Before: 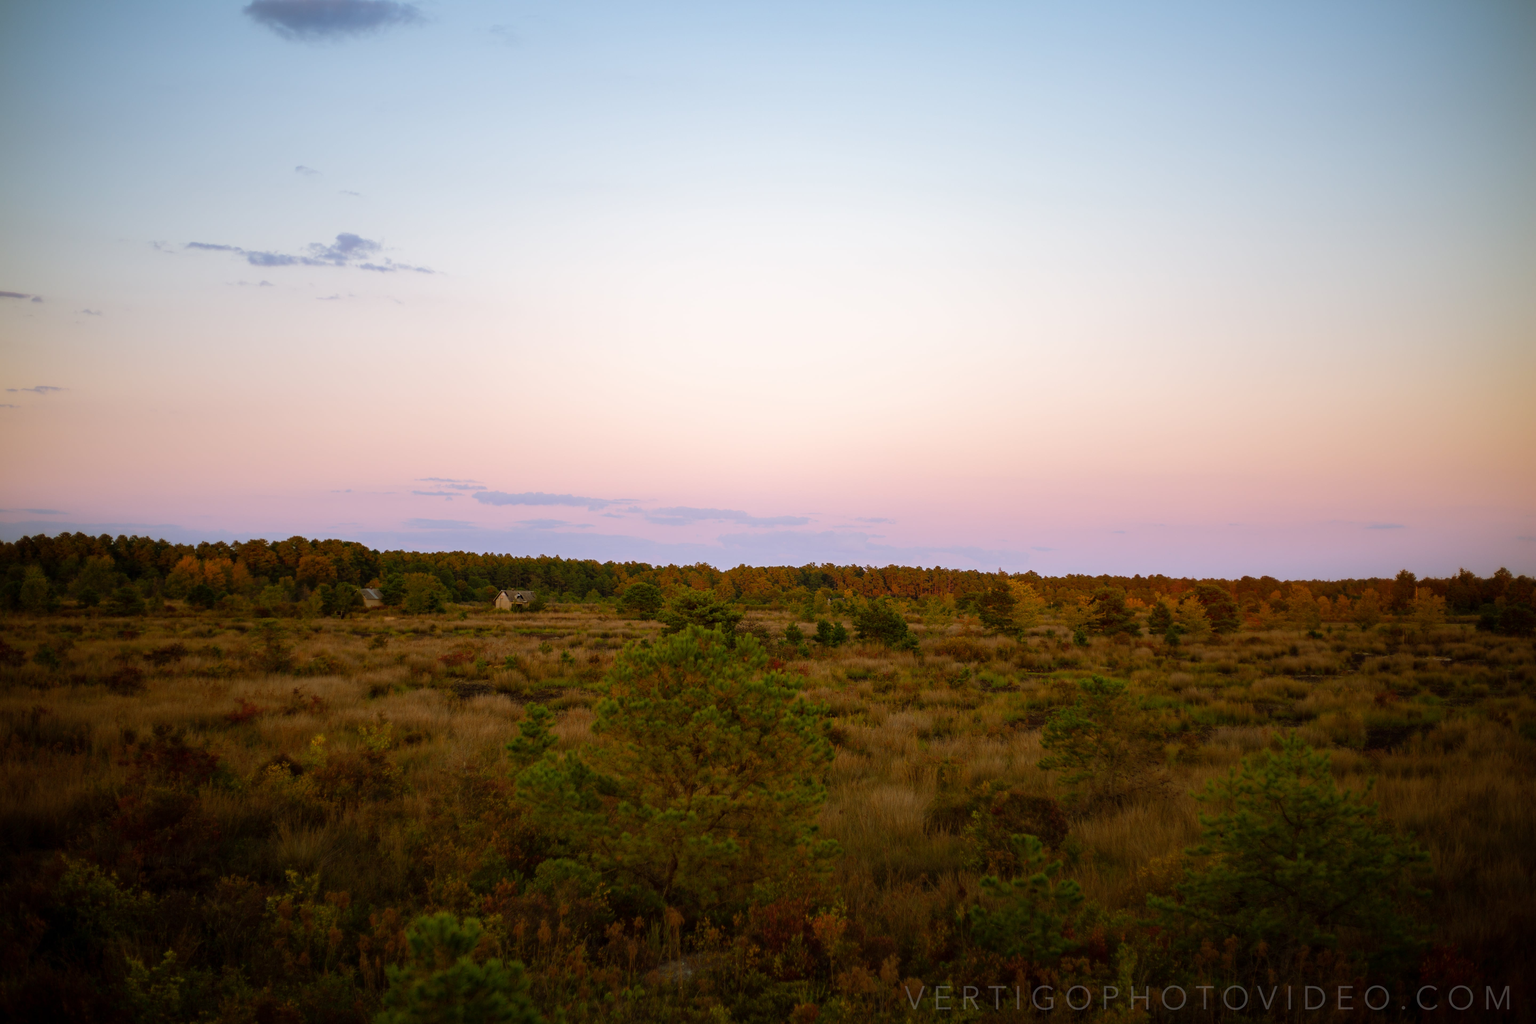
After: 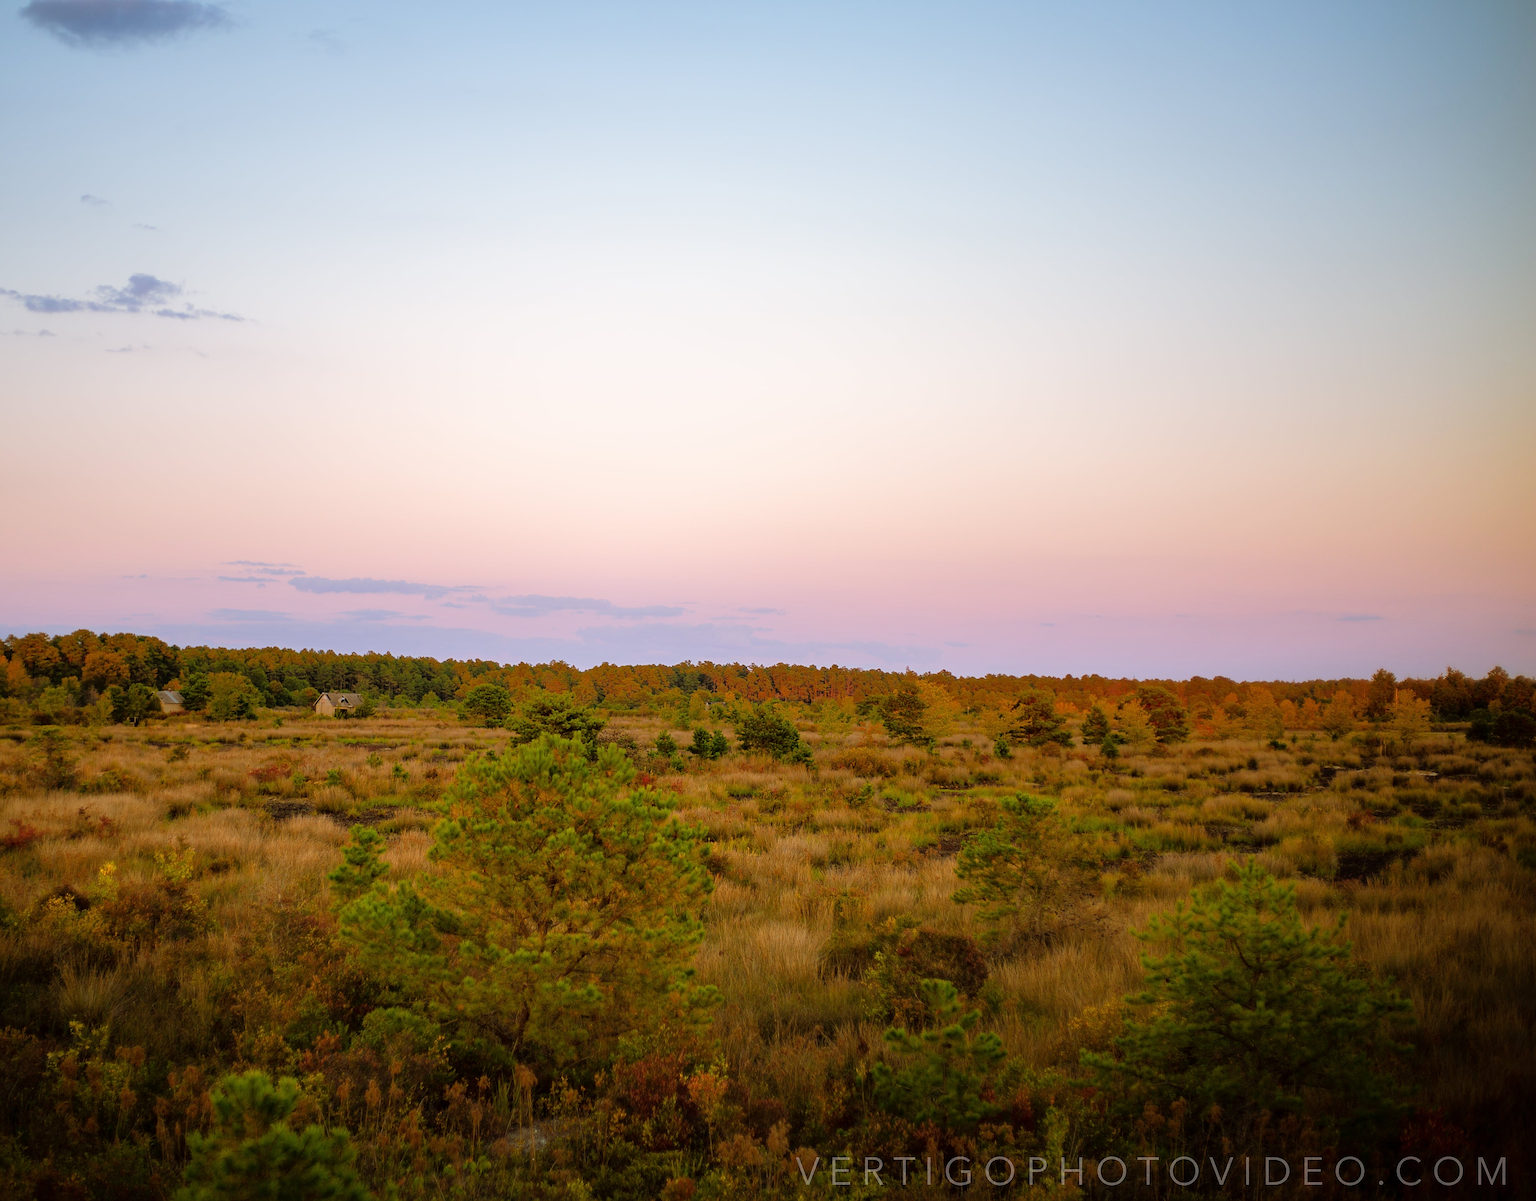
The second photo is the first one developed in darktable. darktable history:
tone equalizer: -7 EV 0.148 EV, -6 EV 0.572 EV, -5 EV 1.12 EV, -4 EV 1.36 EV, -3 EV 1.13 EV, -2 EV 0.6 EV, -1 EV 0.152 EV
crop and rotate: left 14.763%
sharpen: amount 0.461
